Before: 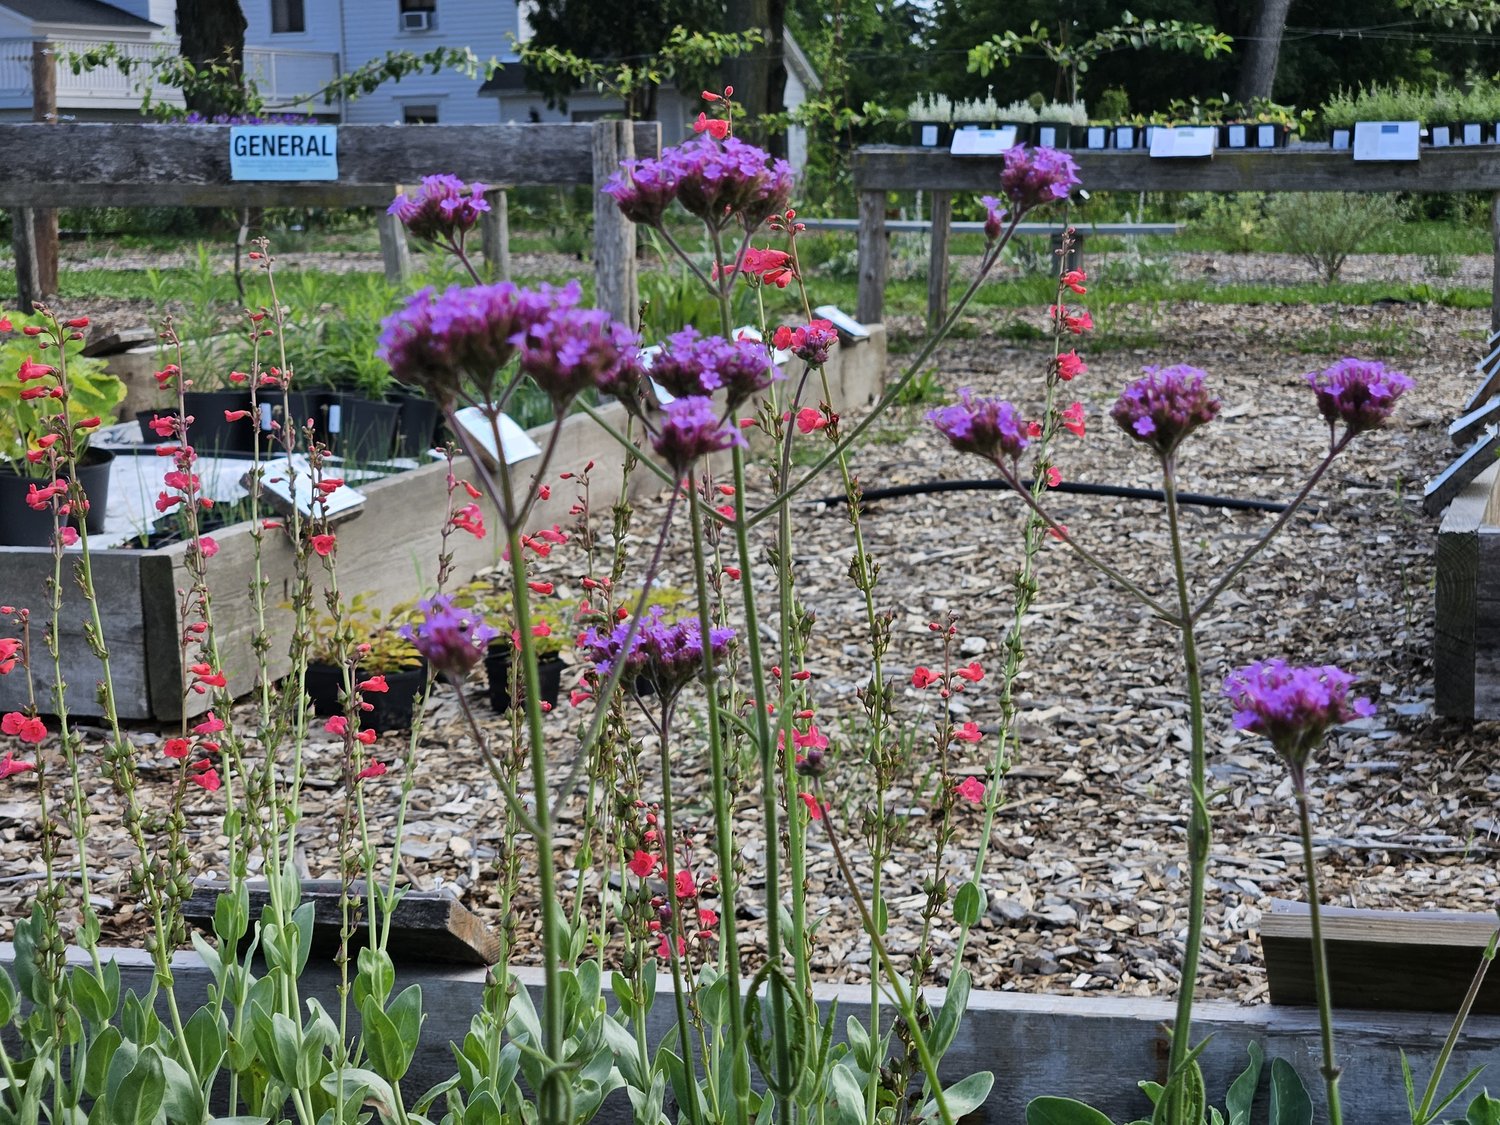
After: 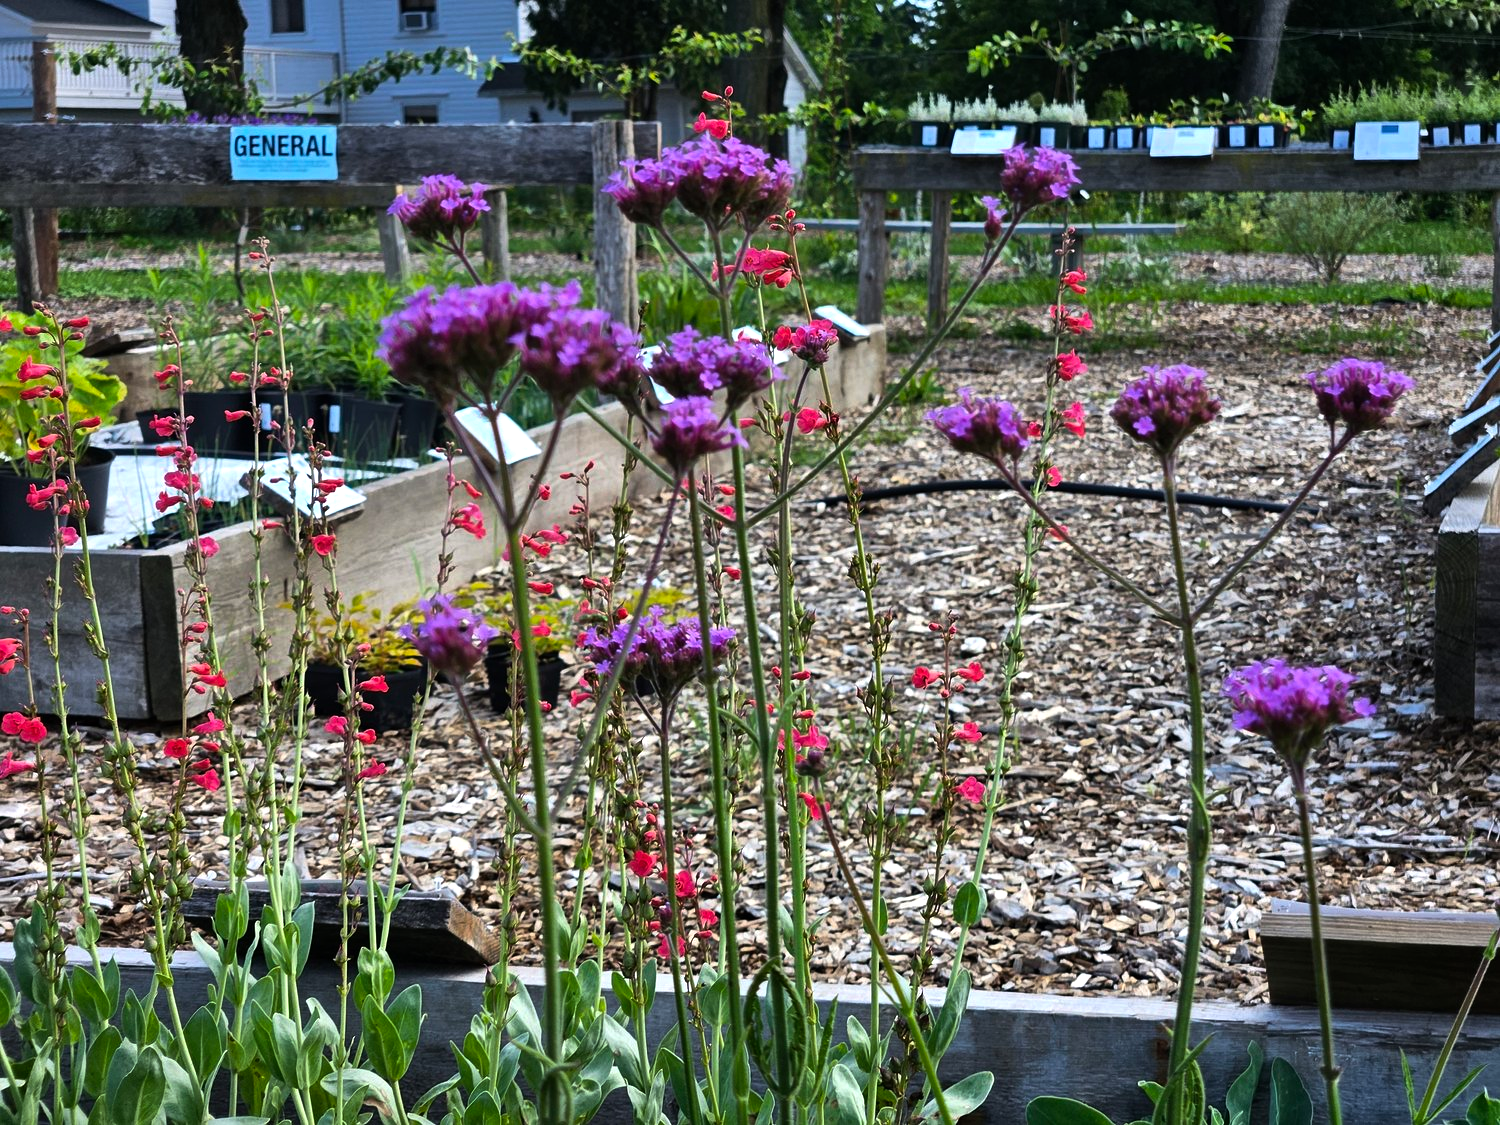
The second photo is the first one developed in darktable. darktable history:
color balance rgb: perceptual brilliance grading › highlights 14.29%, perceptual brilliance grading › mid-tones -5.92%, perceptual brilliance grading › shadows -26.83%, global vibrance 31.18%
